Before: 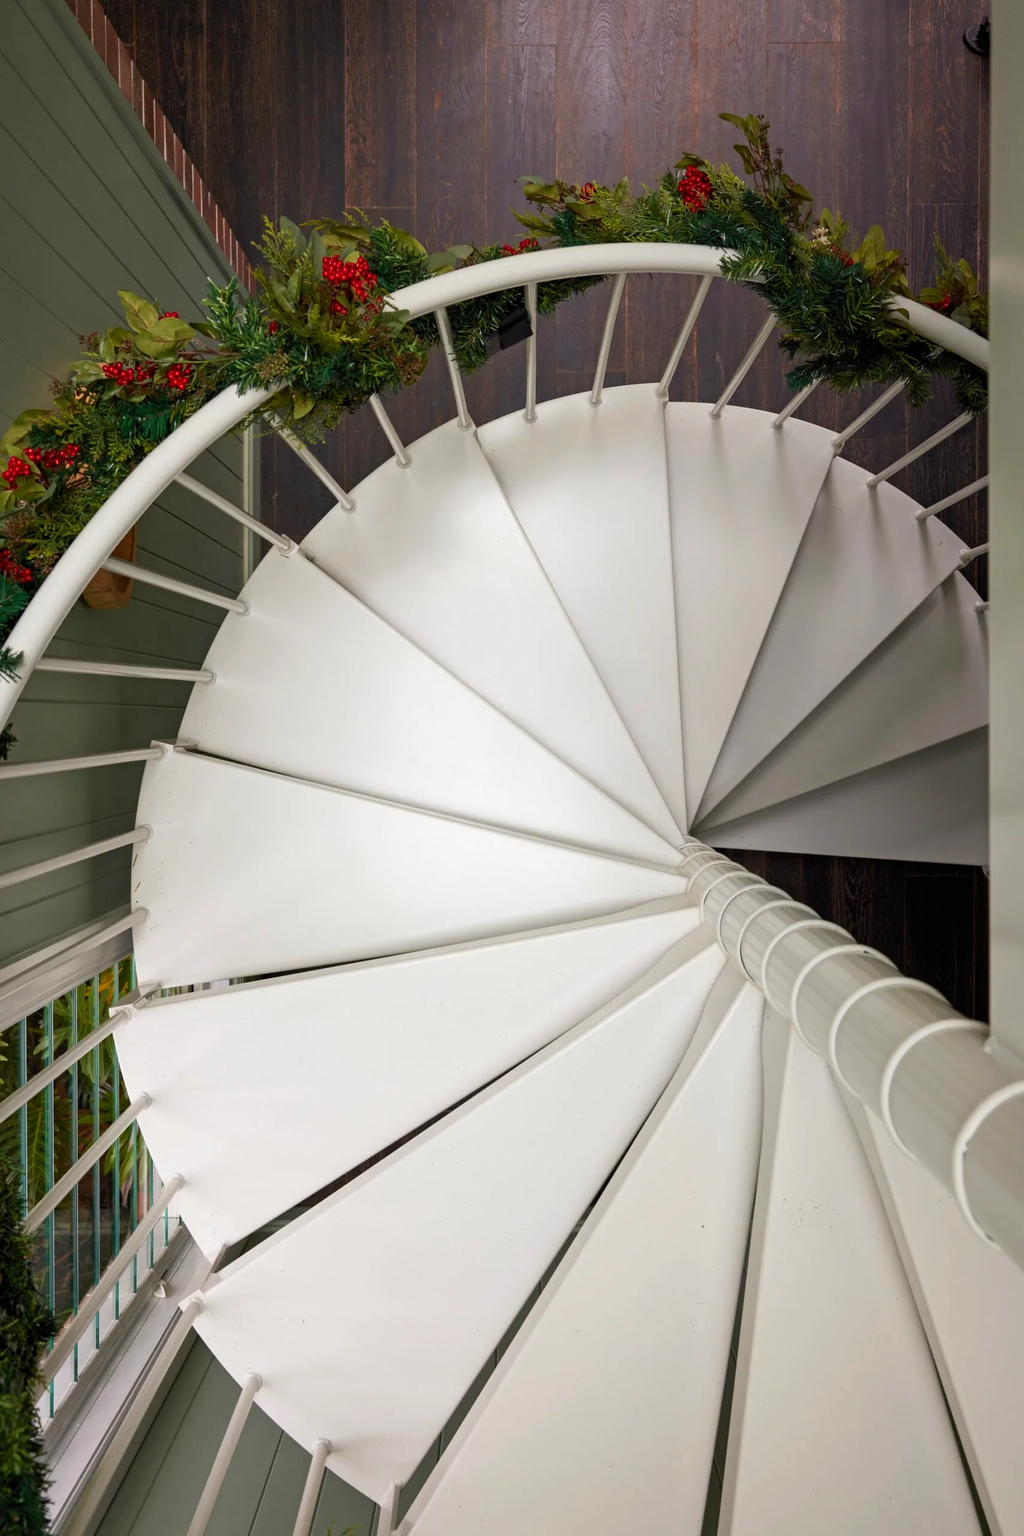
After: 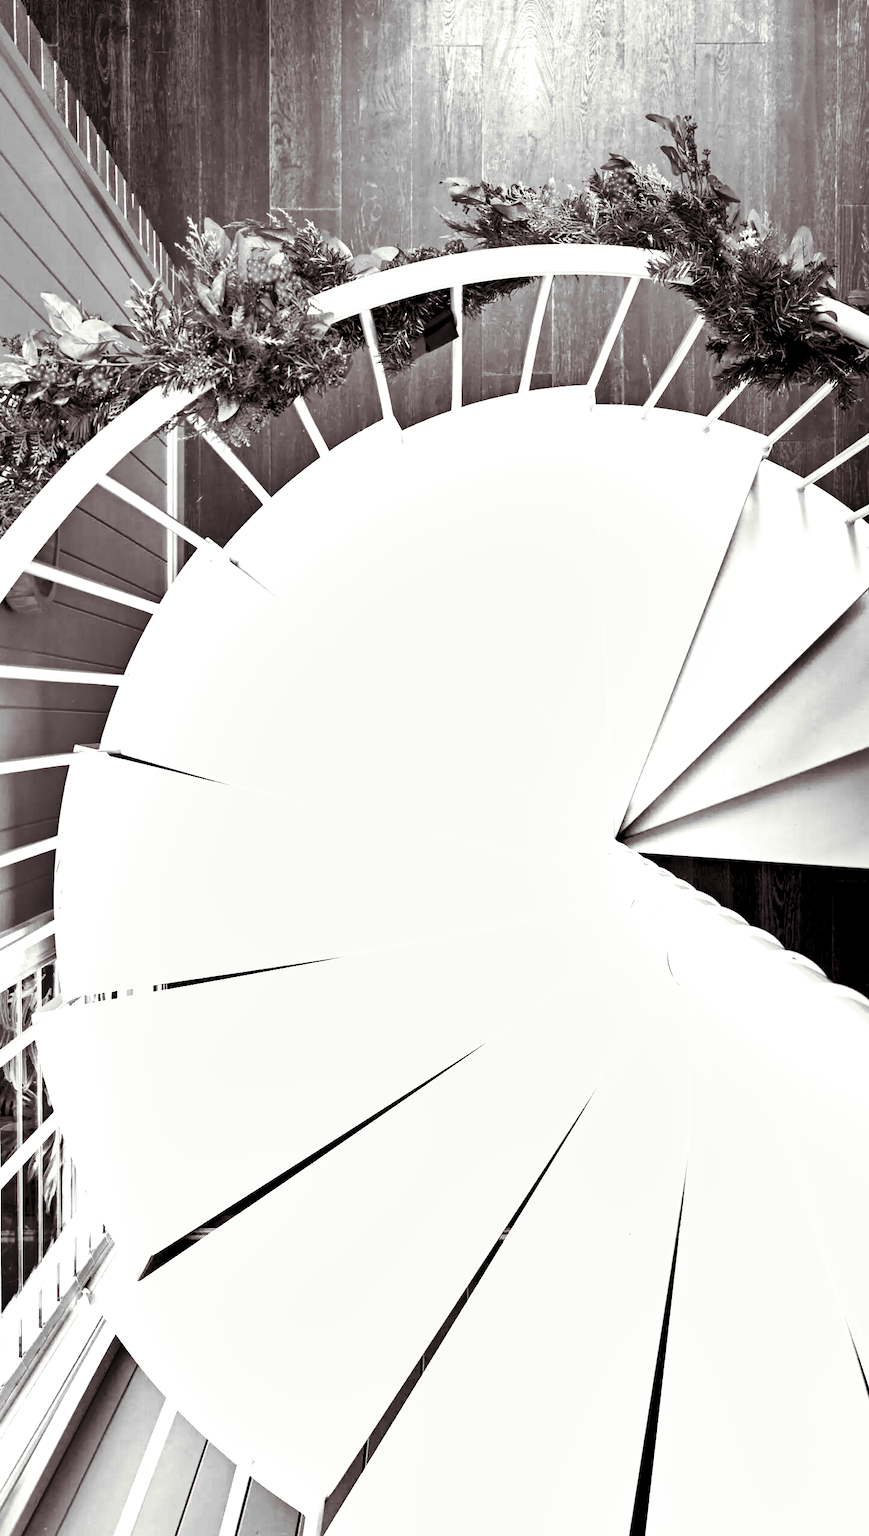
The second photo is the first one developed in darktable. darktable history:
shadows and highlights: soften with gaussian
levels: levels [0.008, 0.318, 0.836]
crop: left 7.598%, right 7.873%
contrast brightness saturation: contrast 0.22
monochrome: on, module defaults
base curve: curves: ch0 [(0, 0) (0.007, 0.004) (0.027, 0.03) (0.046, 0.07) (0.207, 0.54) (0.442, 0.872) (0.673, 0.972) (1, 1)], preserve colors none
split-toning: shadows › saturation 0.2
